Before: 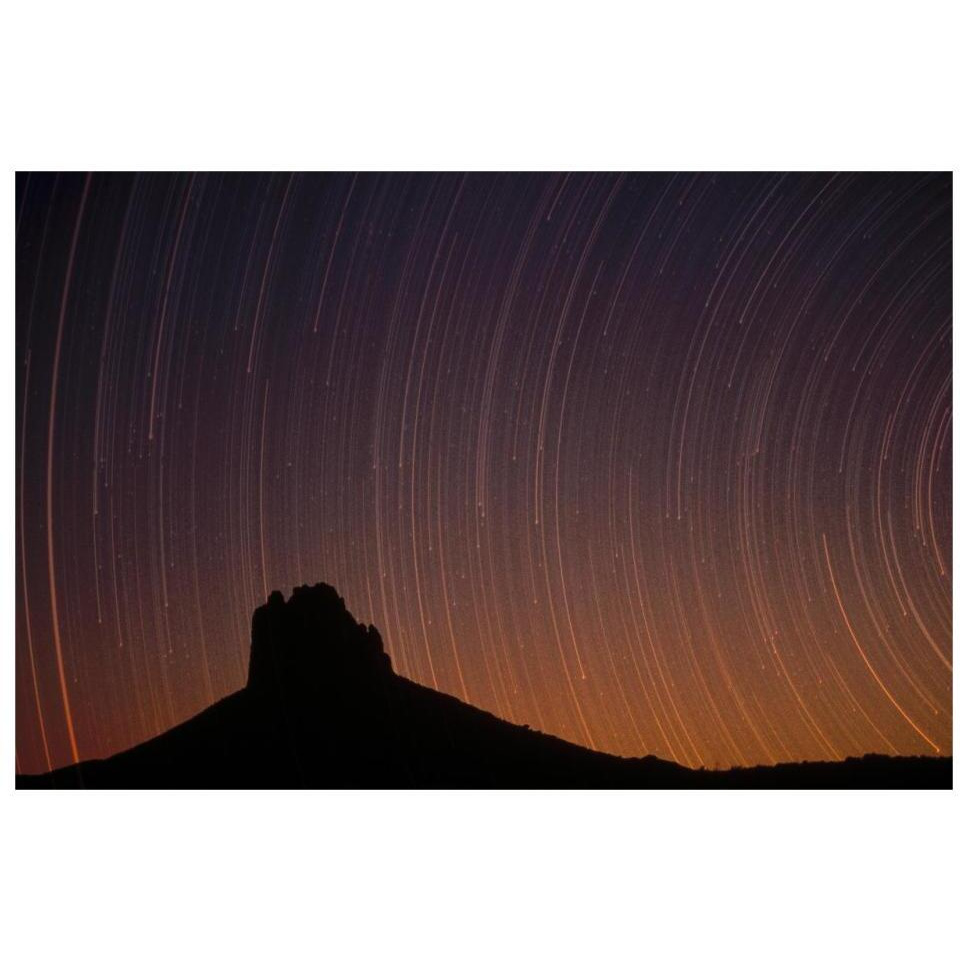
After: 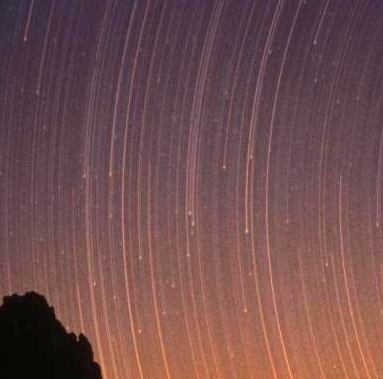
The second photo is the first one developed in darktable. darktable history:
exposure: black level correction 0, exposure 1.103 EV, compensate highlight preservation false
crop: left 30.257%, top 30.323%, right 29.749%, bottom 30.133%
